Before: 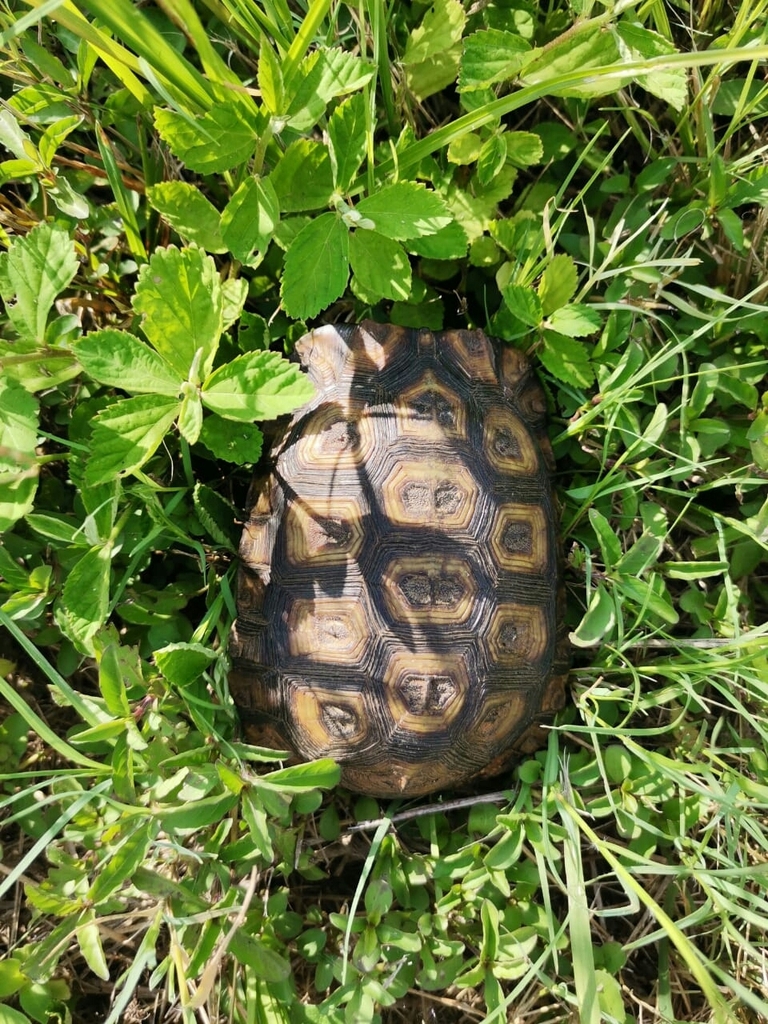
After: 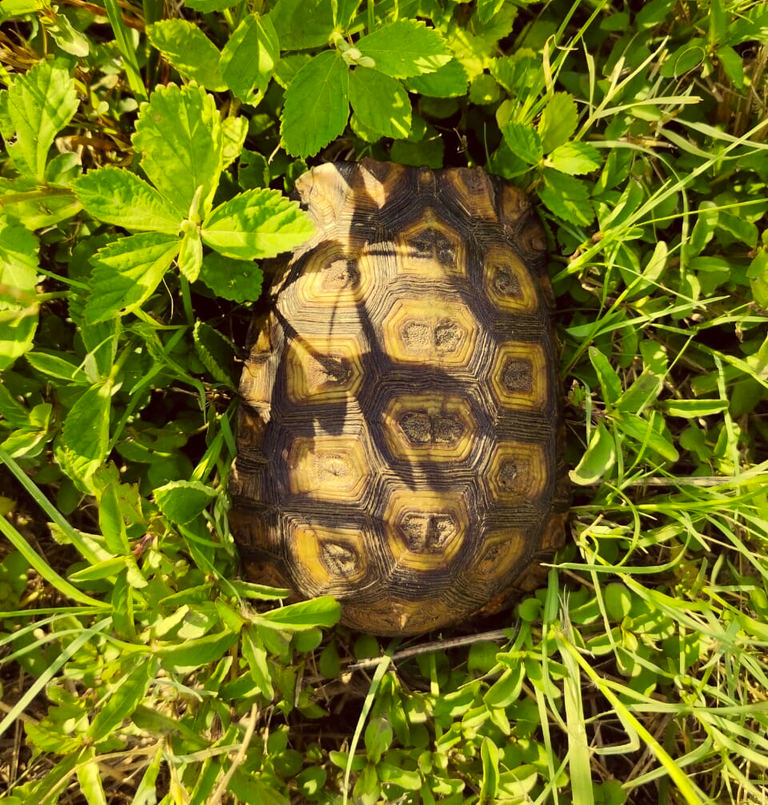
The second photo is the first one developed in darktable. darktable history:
color correction: highlights a* -0.567, highlights b* 39.75, shadows a* 9.49, shadows b* -0.339
crop and rotate: top 15.891%, bottom 5.474%
levels: white 99.89%
